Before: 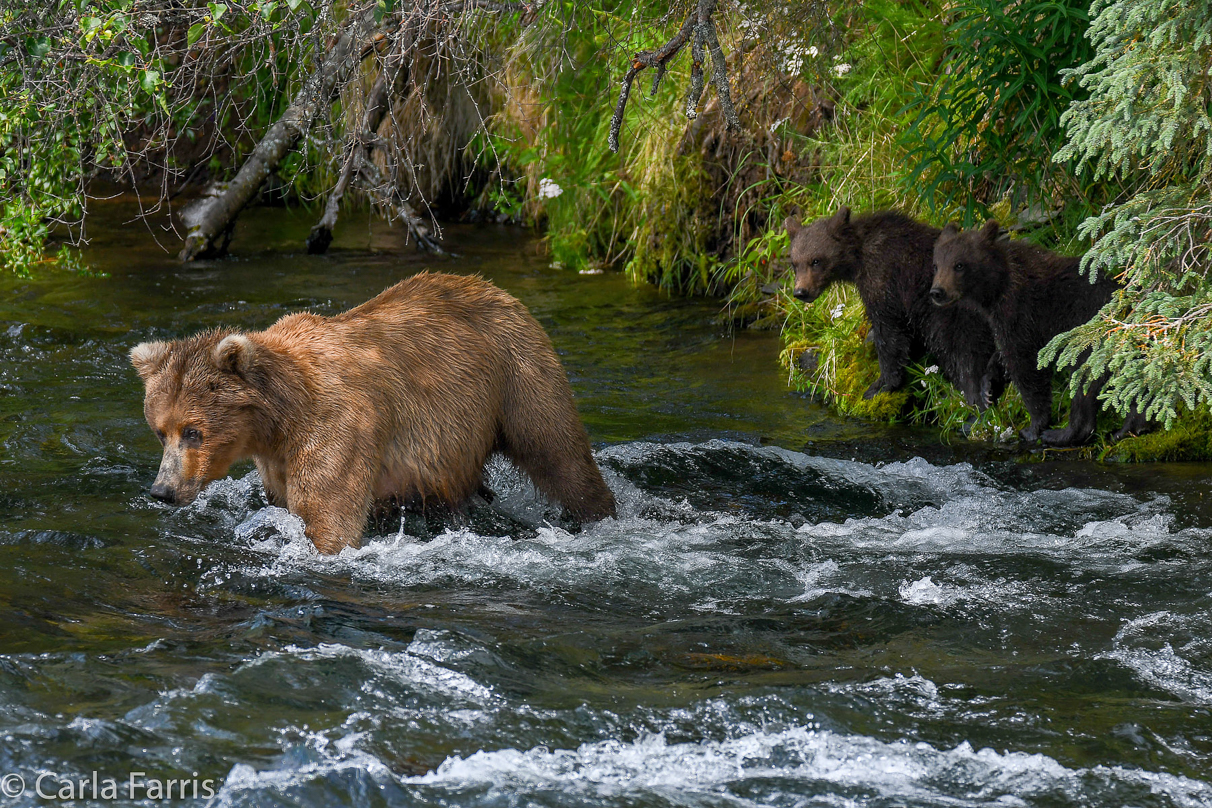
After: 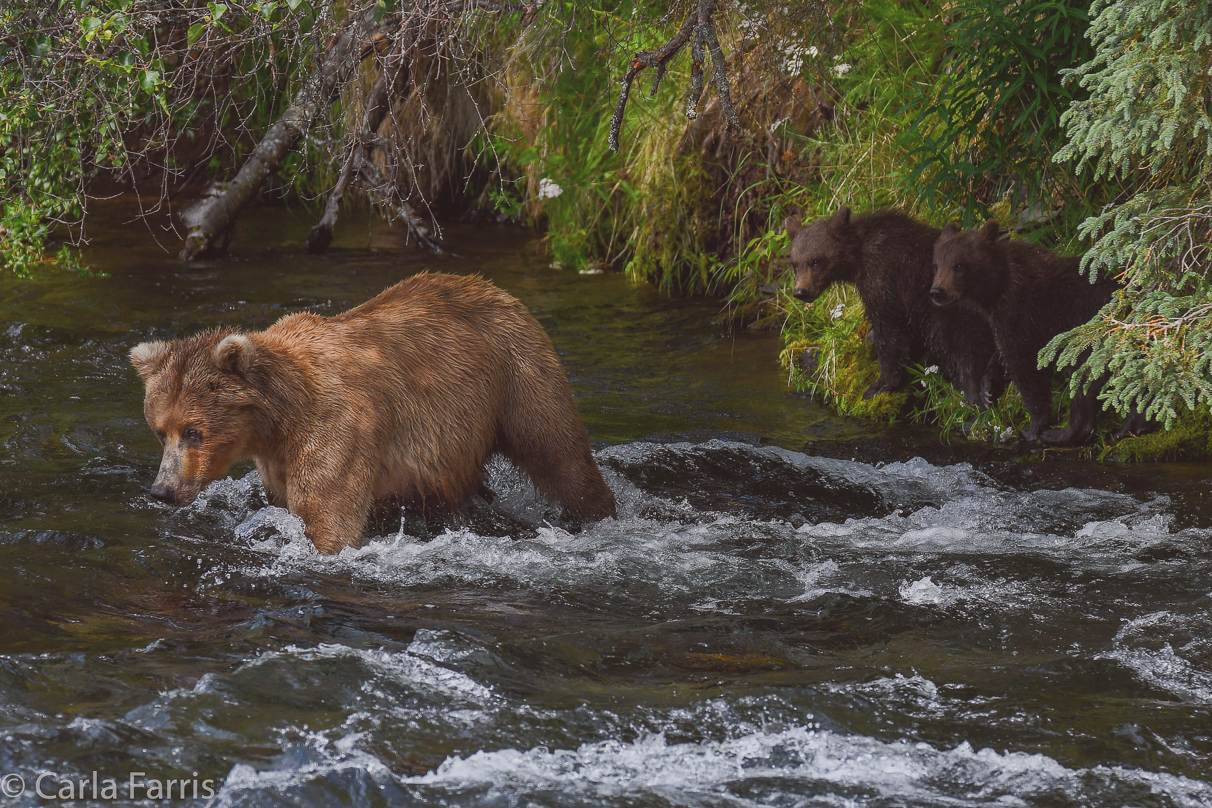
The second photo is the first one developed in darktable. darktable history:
exposure: black level correction -0.015, exposure -0.5 EV, compensate highlight preservation false
color balance: mode lift, gamma, gain (sRGB), lift [1, 1.049, 1, 1]
